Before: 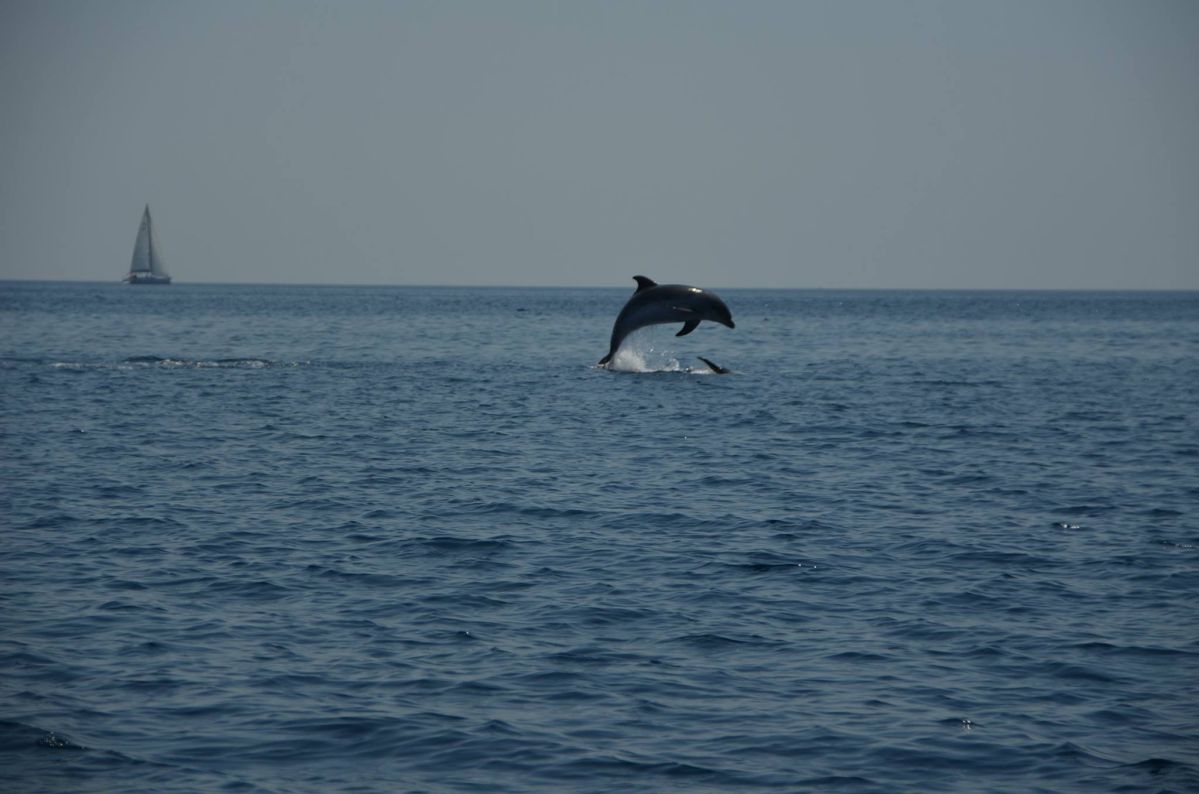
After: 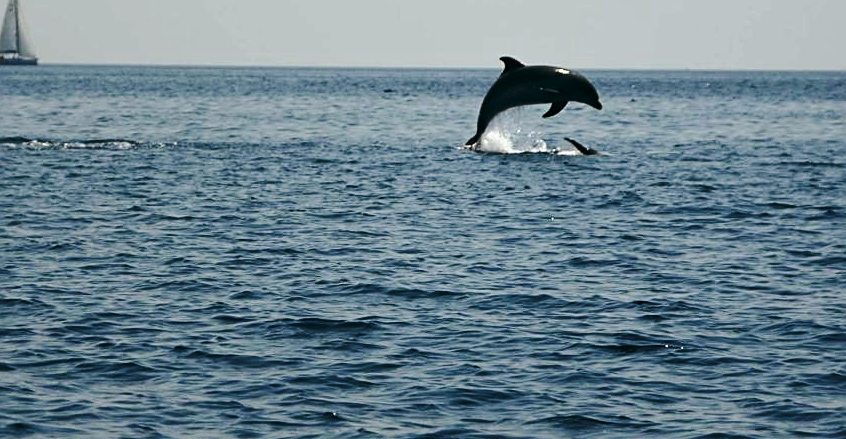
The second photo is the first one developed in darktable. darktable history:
sharpen: on, module defaults
crop: left 11.123%, top 27.61%, right 18.3%, bottom 17.034%
levels: mode automatic, black 0.023%, white 99.97%, levels [0.062, 0.494, 0.925]
base curve: curves: ch0 [(0, 0) (0.04, 0.03) (0.133, 0.232) (0.448, 0.748) (0.843, 0.968) (1, 1)], preserve colors none
color balance: lift [1, 0.994, 1.002, 1.006], gamma [0.957, 1.081, 1.016, 0.919], gain [0.97, 0.972, 1.01, 1.028], input saturation 91.06%, output saturation 79.8%
